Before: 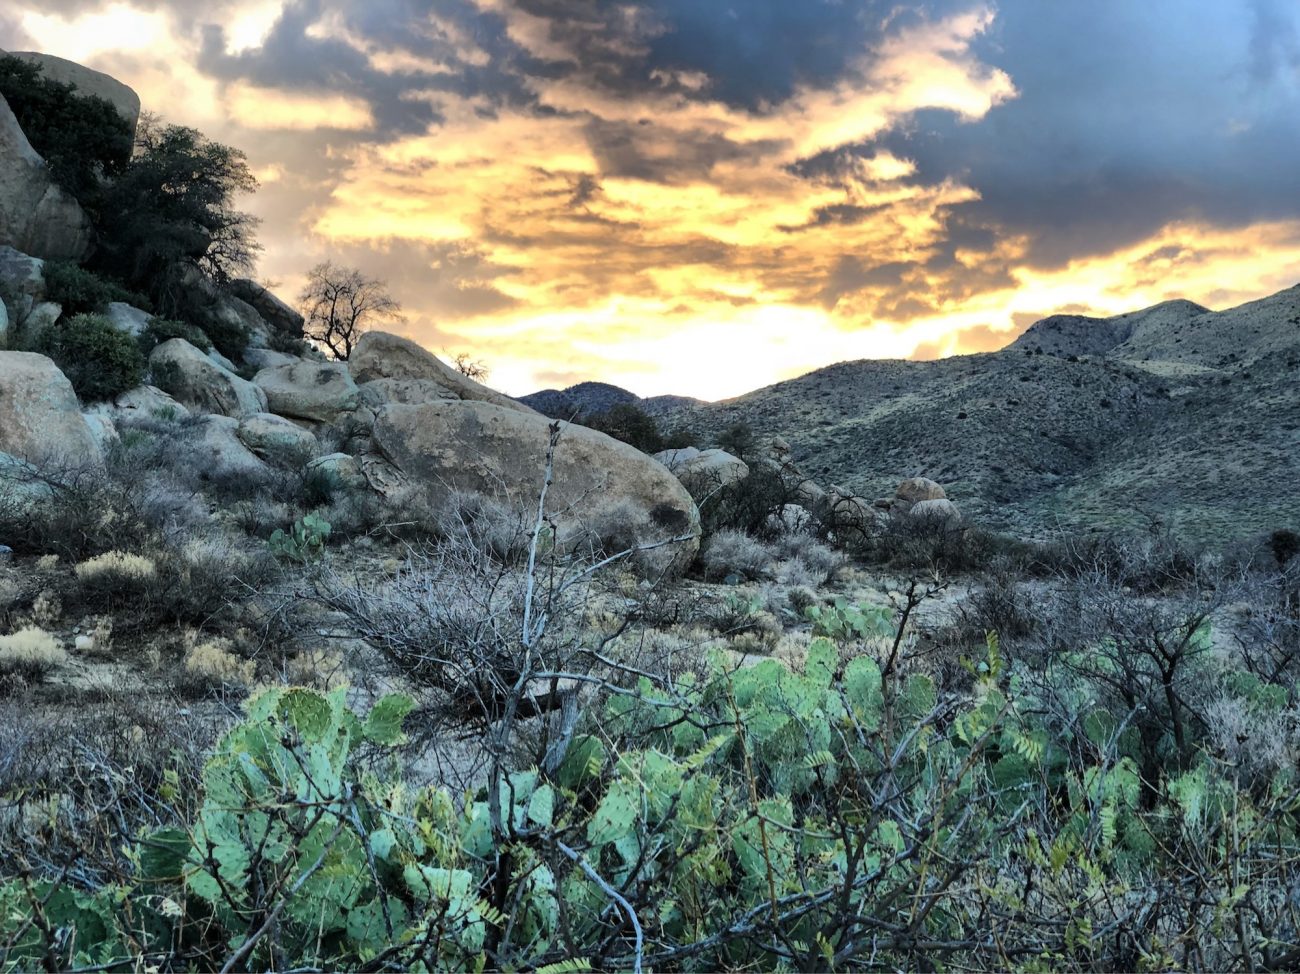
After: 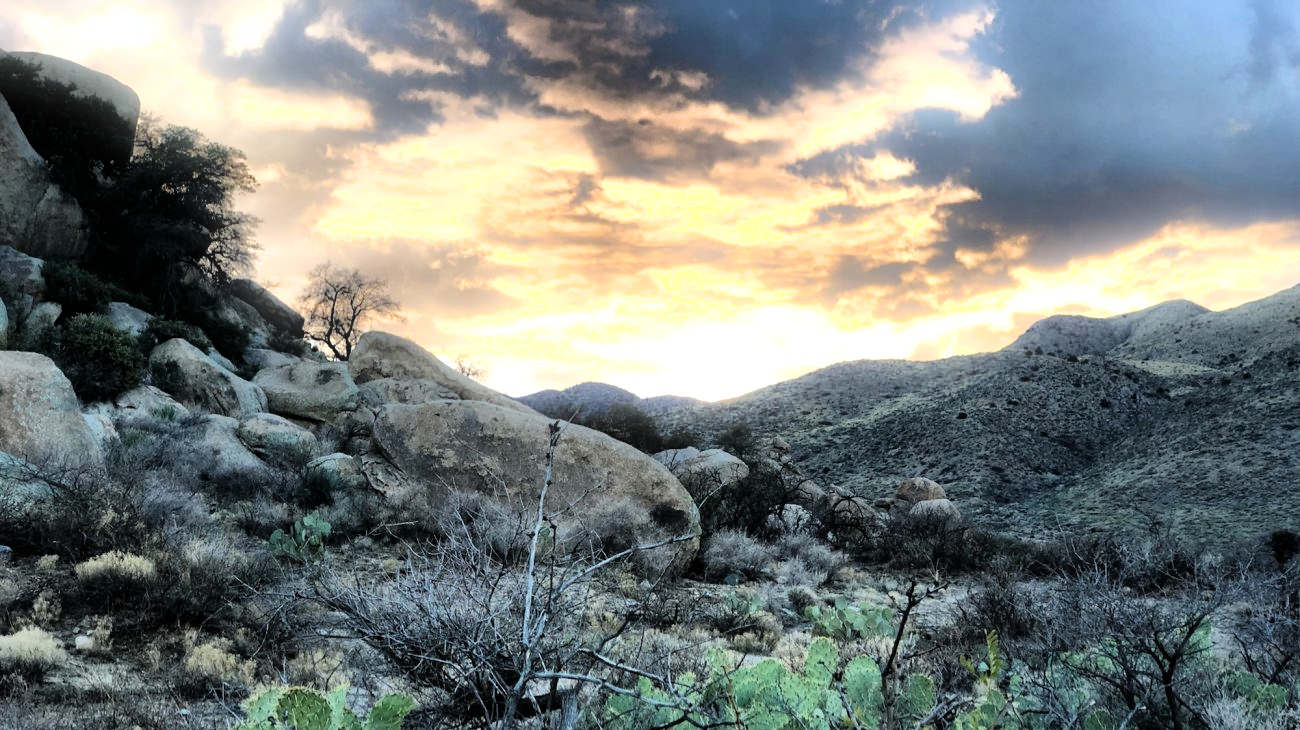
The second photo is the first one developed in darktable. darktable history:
crop: bottom 24.988%
exposure: exposure -0.072 EV, compensate highlight preservation false
bloom: size 5%, threshold 95%, strength 15%
filmic rgb: white relative exposure 2.45 EV, hardness 6.33
